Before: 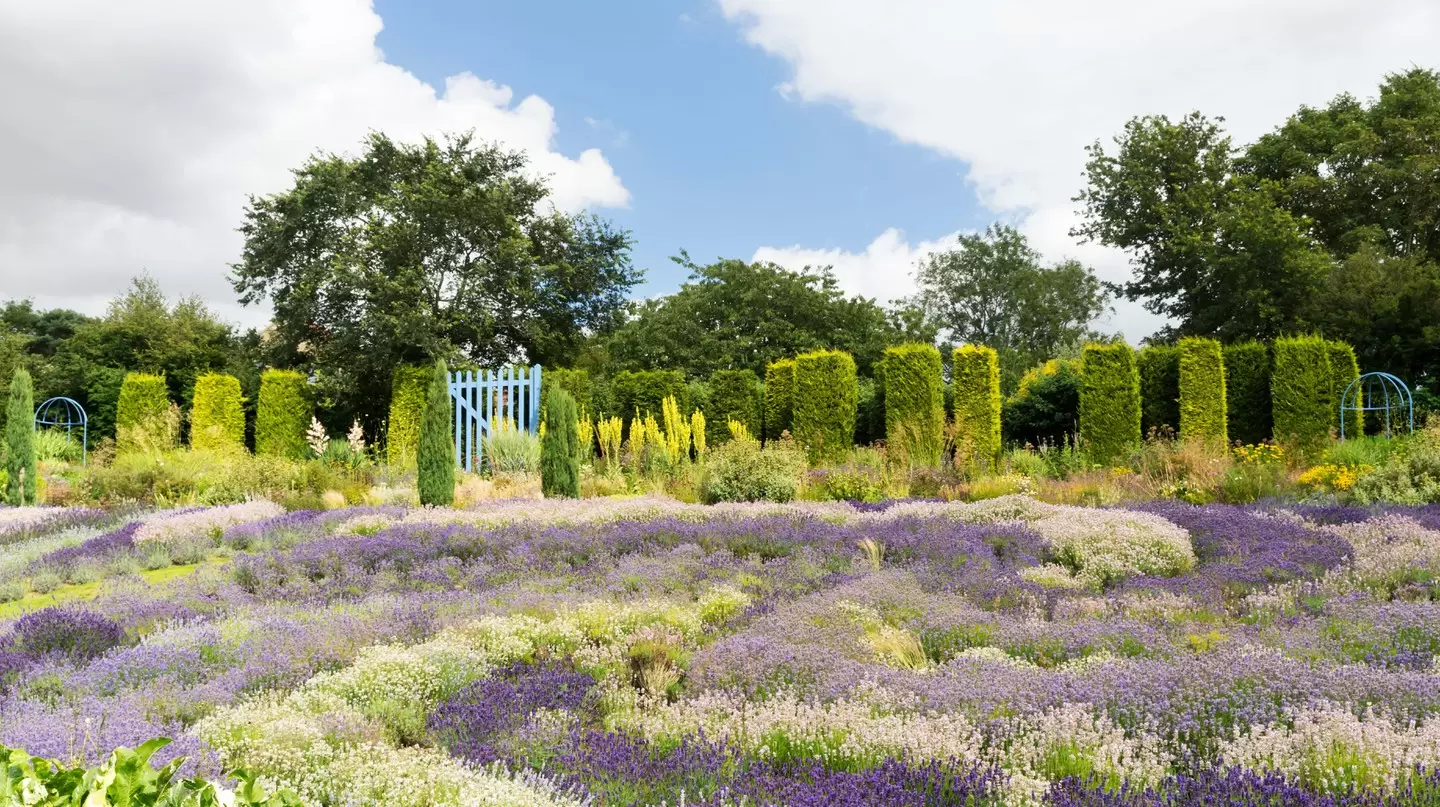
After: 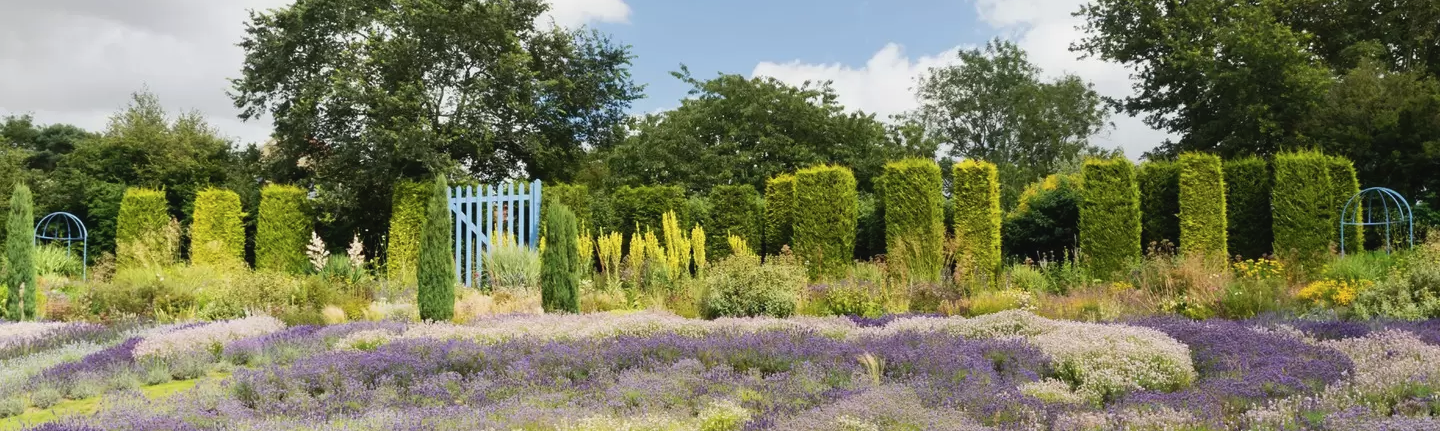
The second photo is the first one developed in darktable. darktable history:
contrast brightness saturation: contrast -0.08, brightness -0.04, saturation -0.11
crop and rotate: top 23.043%, bottom 23.437%
